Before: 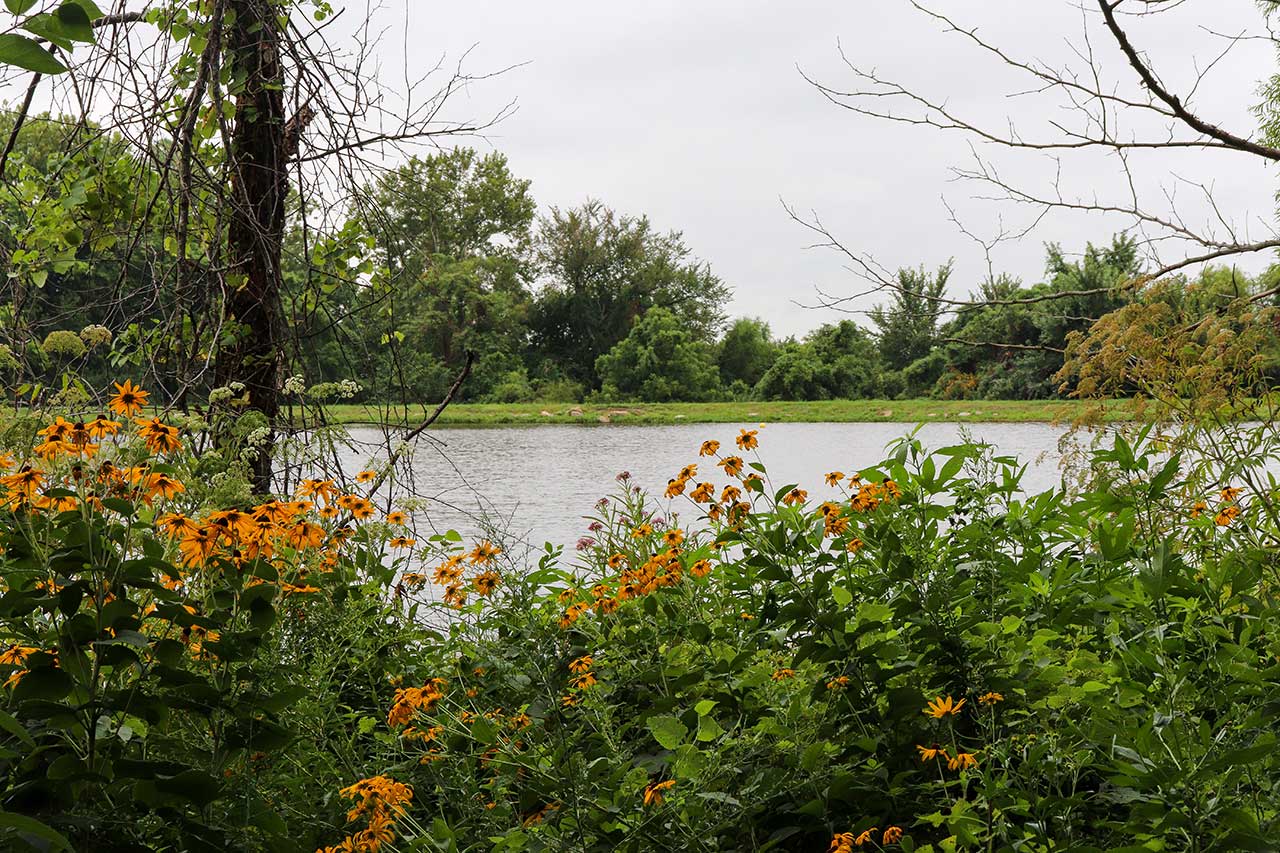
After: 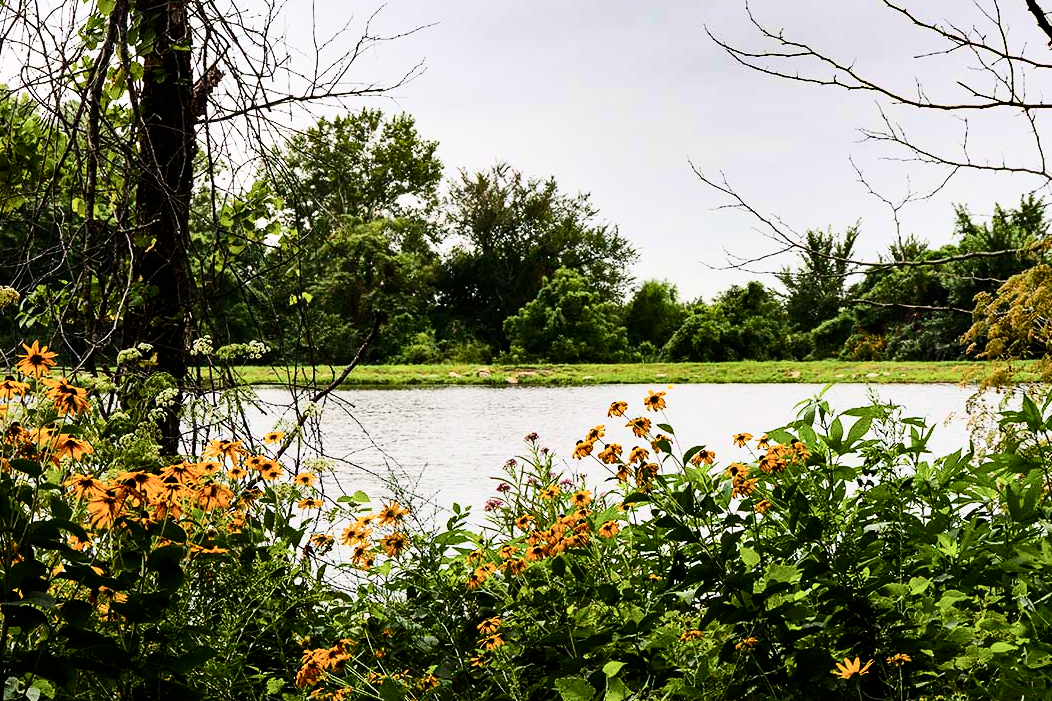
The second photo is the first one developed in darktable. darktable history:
filmic rgb: black relative exposure -8.07 EV, white relative exposure 3 EV, hardness 5.35, contrast 1.25
crop and rotate: left 7.196%, top 4.574%, right 10.605%, bottom 13.178%
shadows and highlights: shadows 20.91, highlights -82.73, soften with gaussian
contrast brightness saturation: contrast 0.39, brightness 0.1
color balance rgb: perceptual saturation grading › global saturation 20%, global vibrance 20%
